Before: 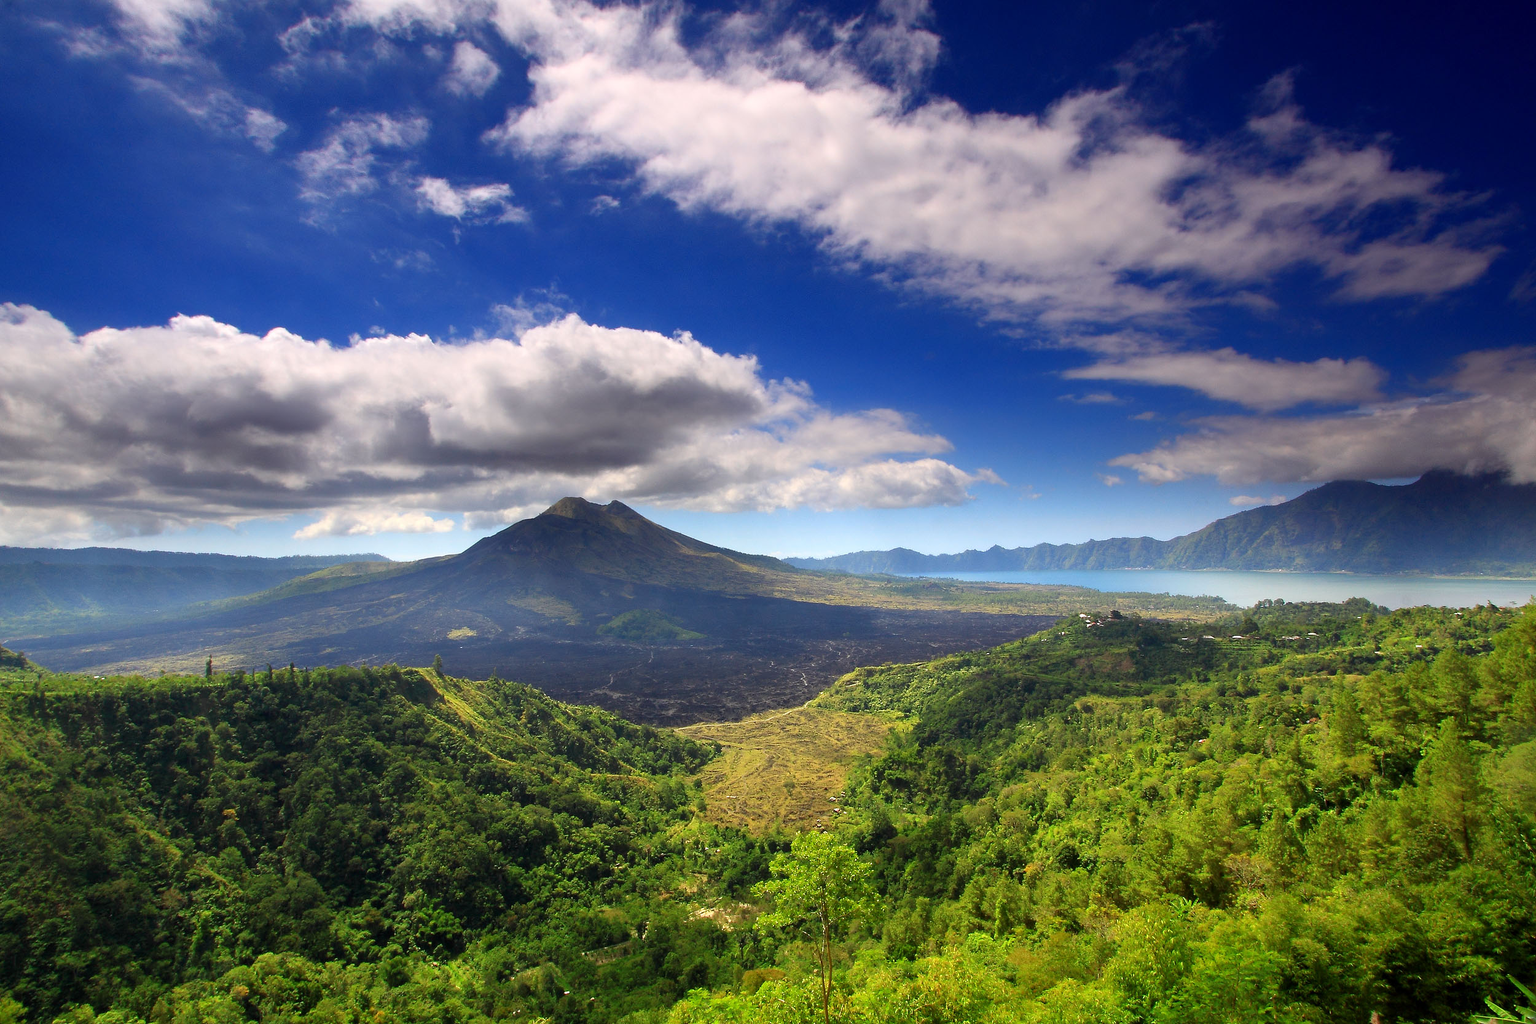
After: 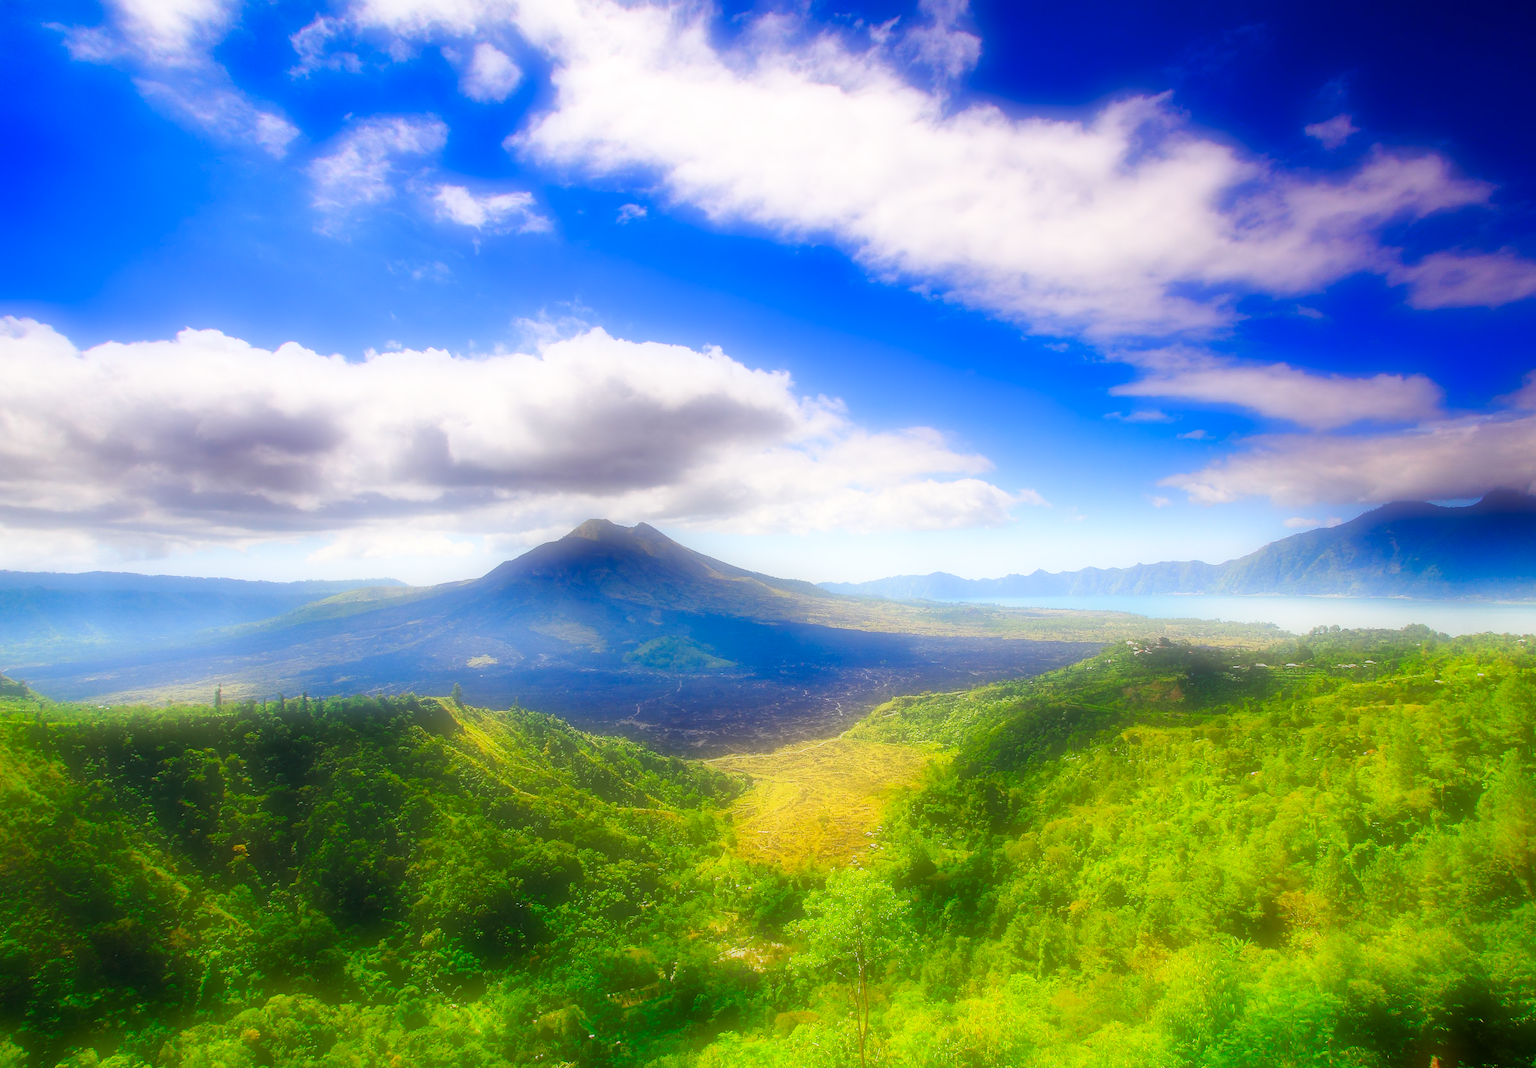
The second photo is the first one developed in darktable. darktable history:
contrast brightness saturation: saturation 0.5
base curve: curves: ch0 [(0, 0) (0.036, 0.037) (0.121, 0.228) (0.46, 0.76) (0.859, 0.983) (1, 1)], preserve colors none
crop: right 4.126%, bottom 0.031%
soften: on, module defaults
